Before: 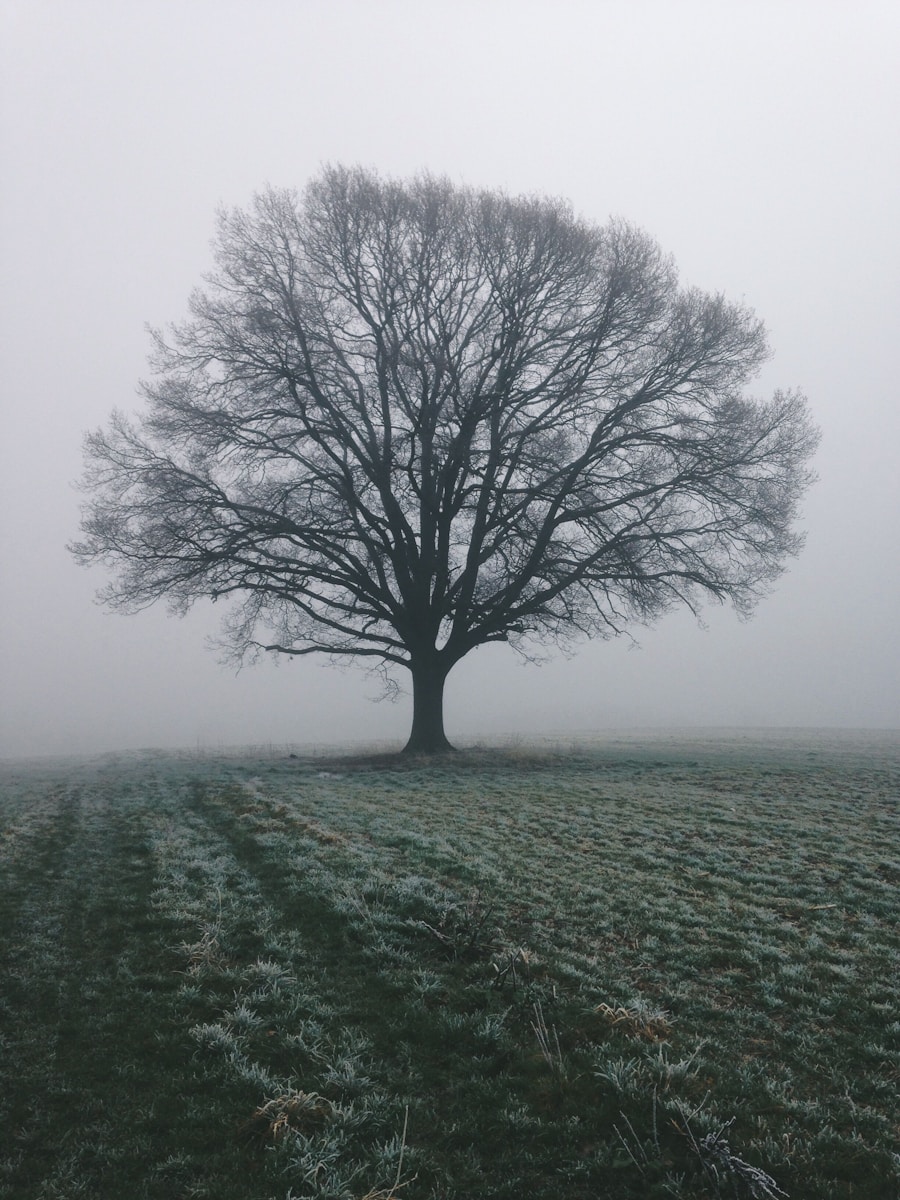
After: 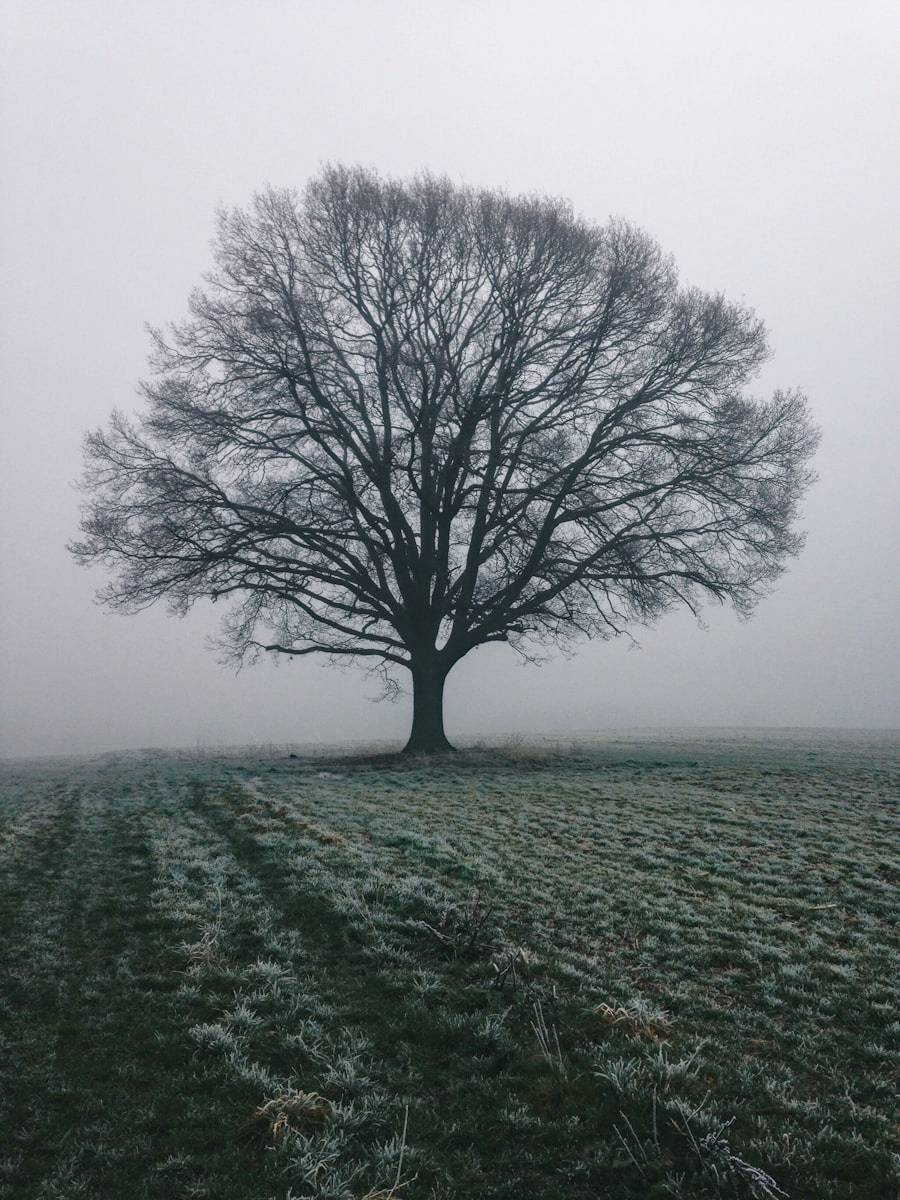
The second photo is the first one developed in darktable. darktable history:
local contrast: on, module defaults
haze removal: strength 0.3, distance 0.244, compatibility mode true, adaptive false
